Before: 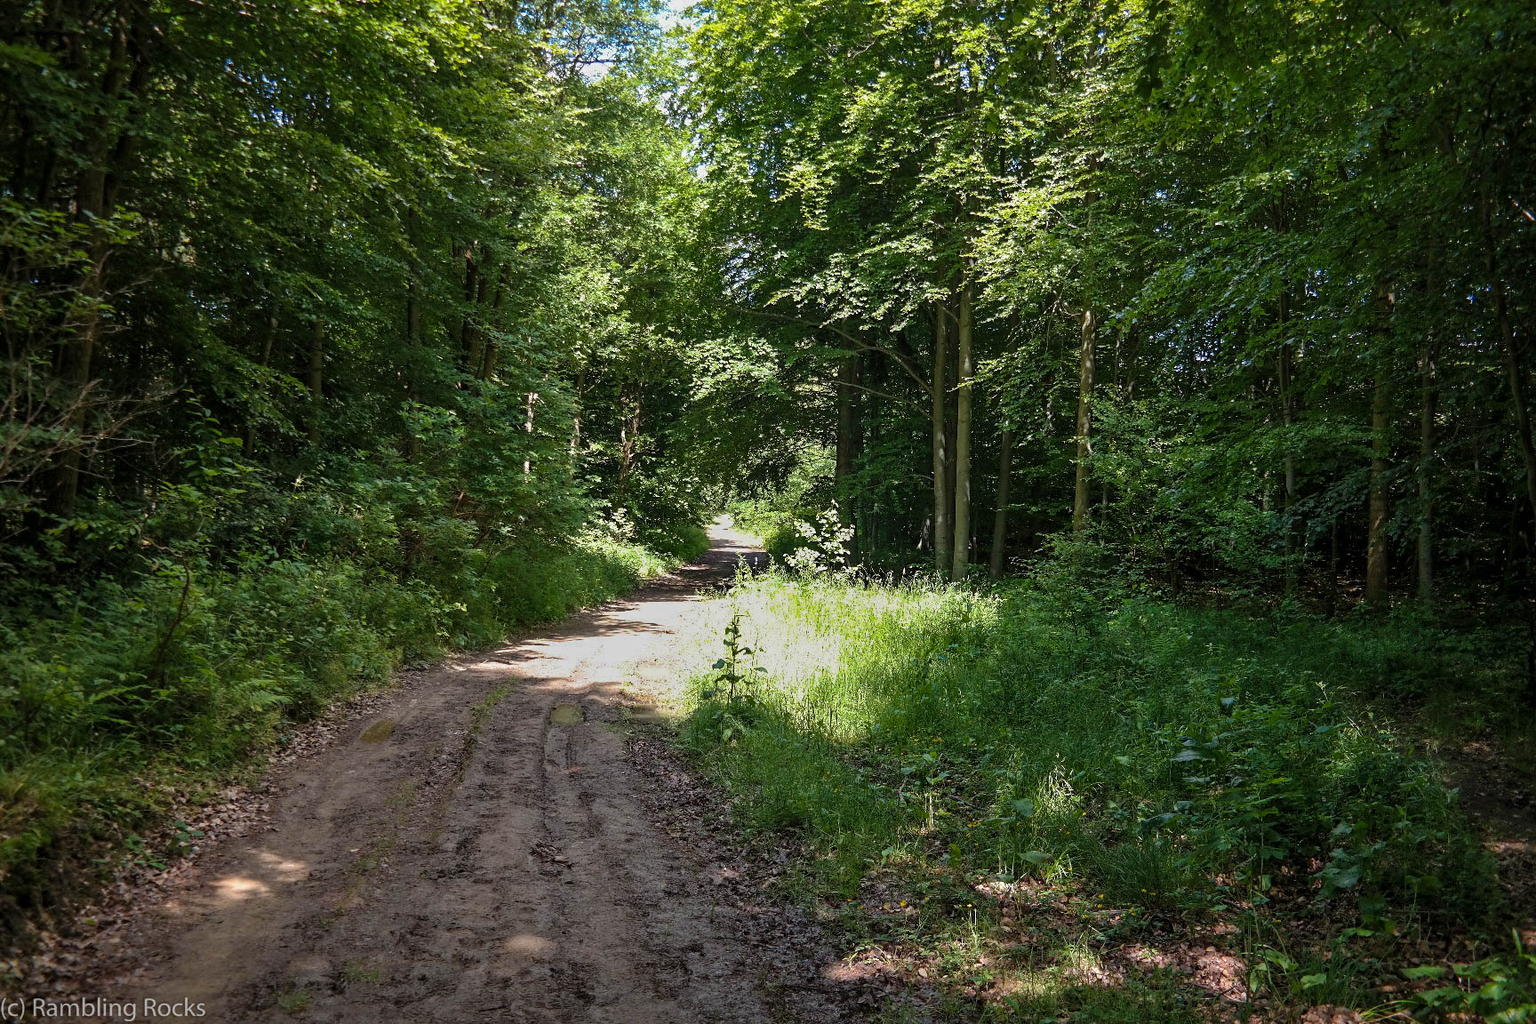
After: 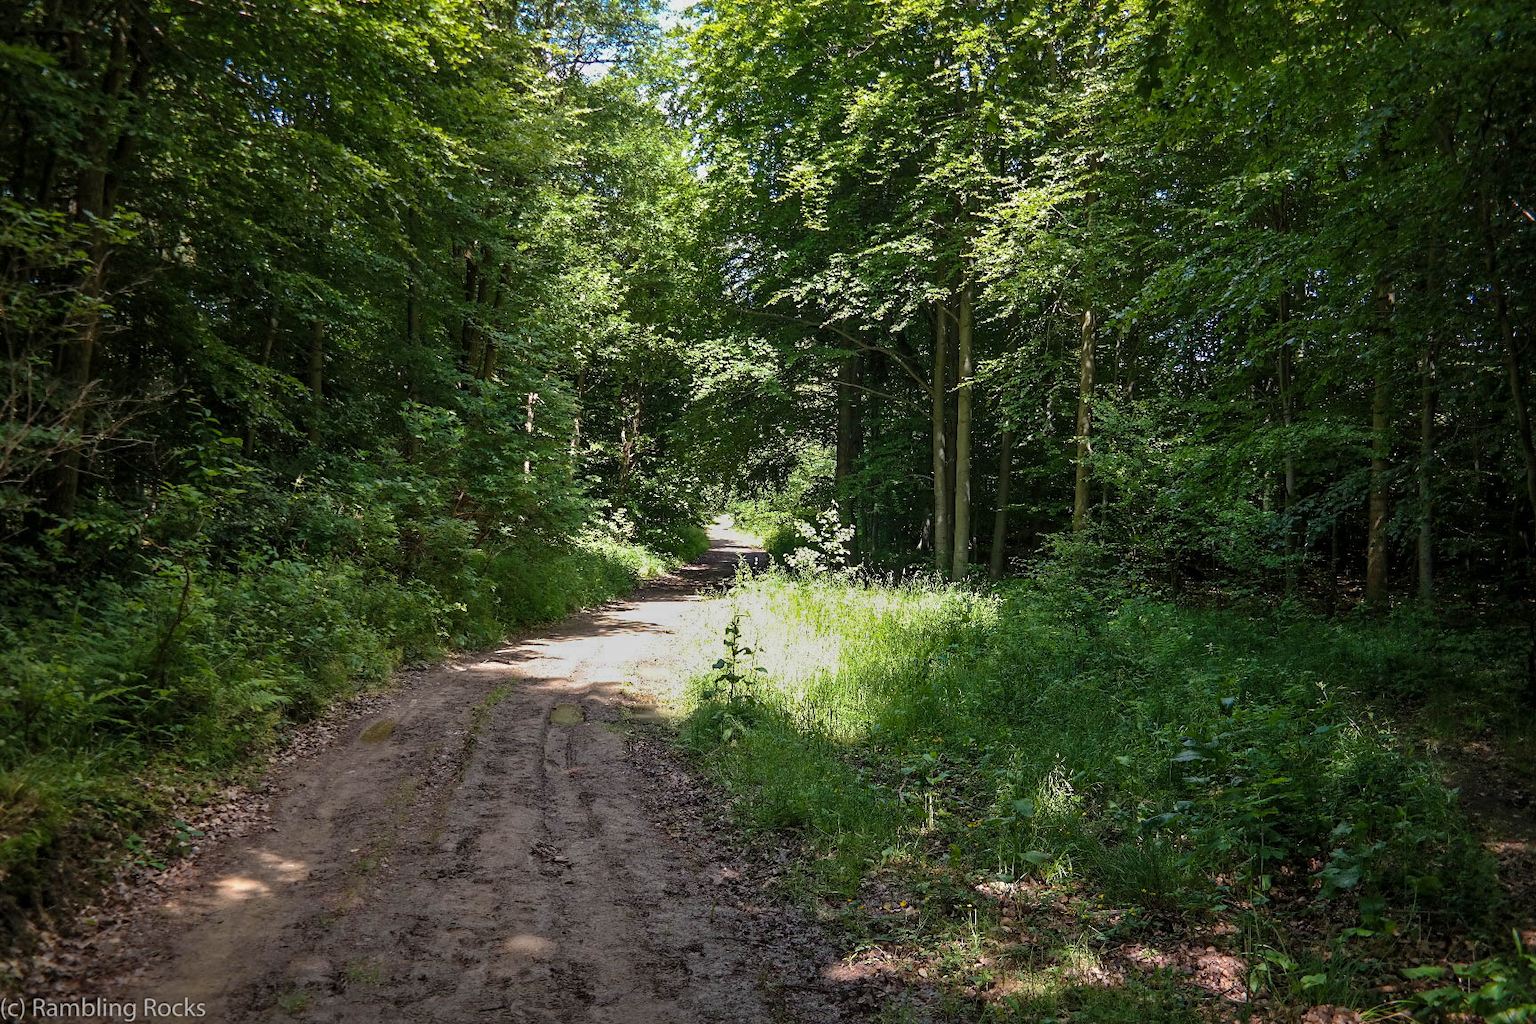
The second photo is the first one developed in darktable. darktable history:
base curve: preserve colors none
tone equalizer: smoothing diameter 24.79%, edges refinement/feathering 10.7, preserve details guided filter
